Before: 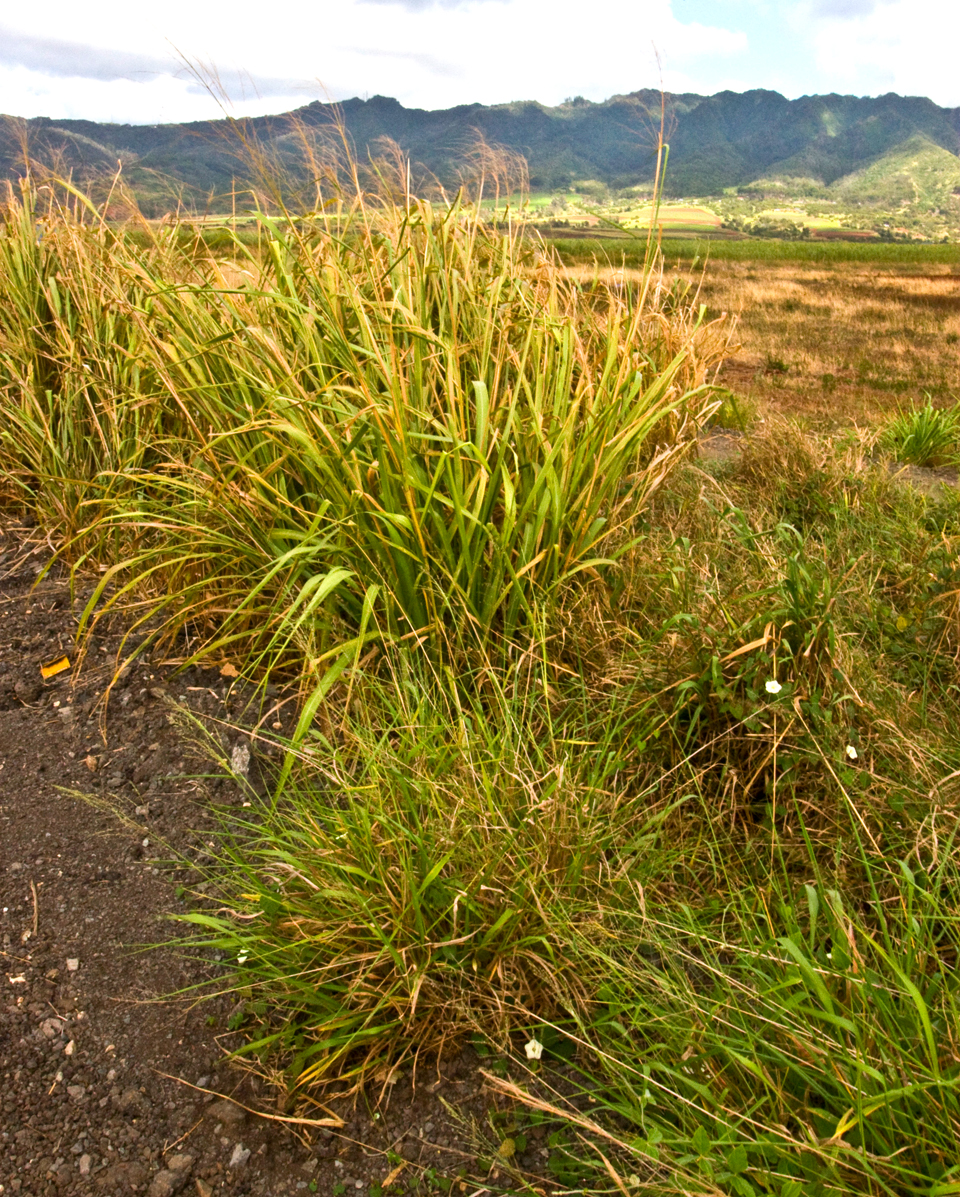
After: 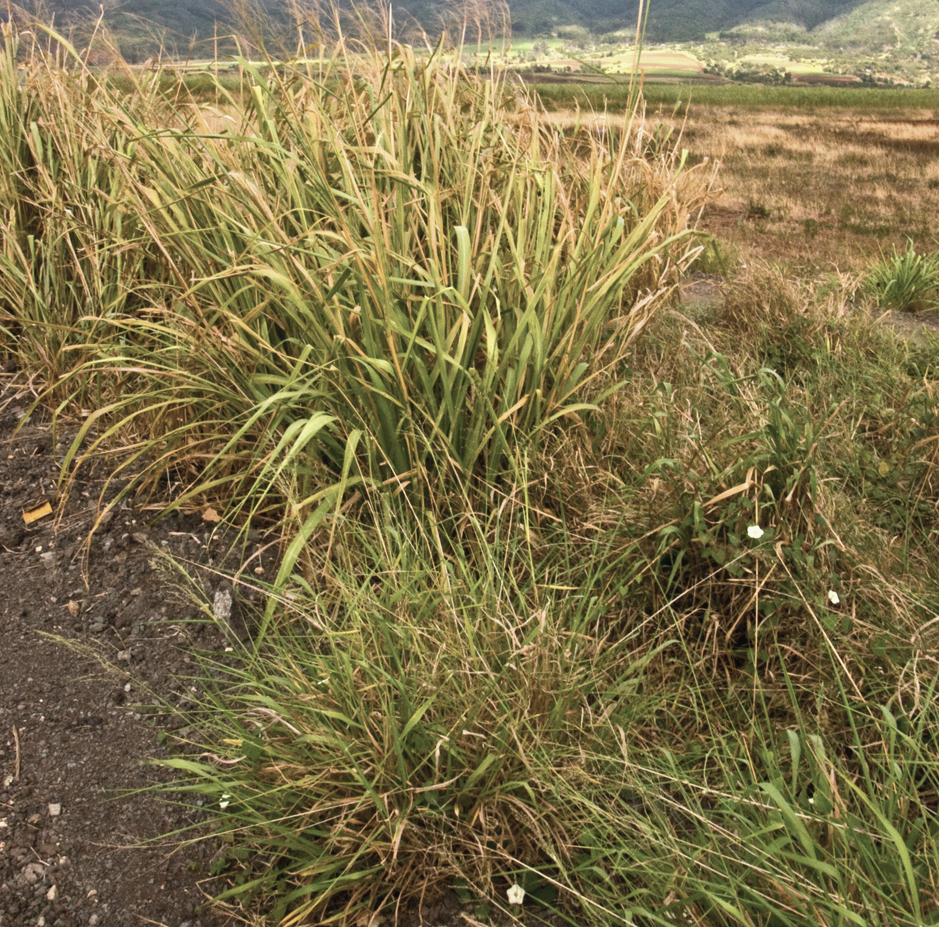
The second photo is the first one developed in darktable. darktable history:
contrast brightness saturation: contrast -0.051, saturation -0.399
crop and rotate: left 1.946%, top 12.958%, right 0.2%, bottom 9.59%
